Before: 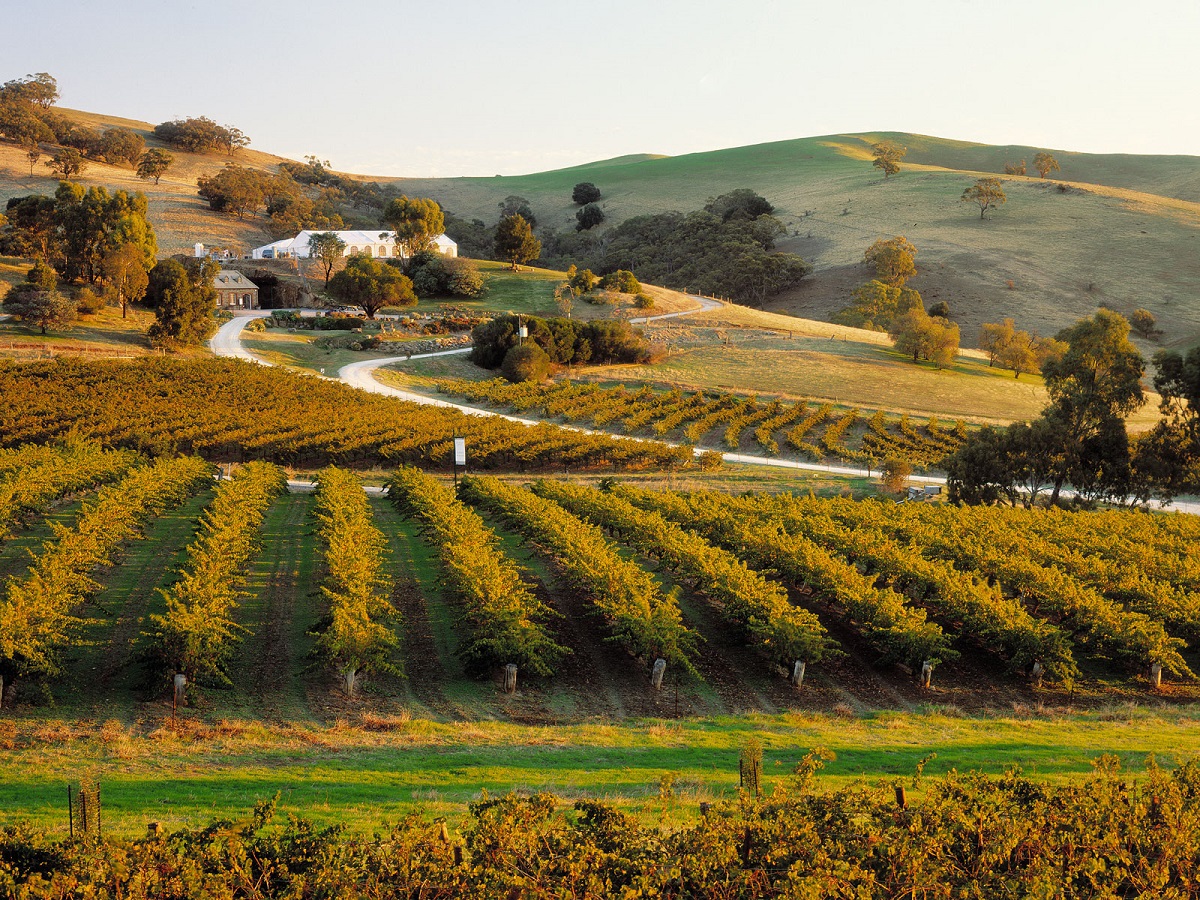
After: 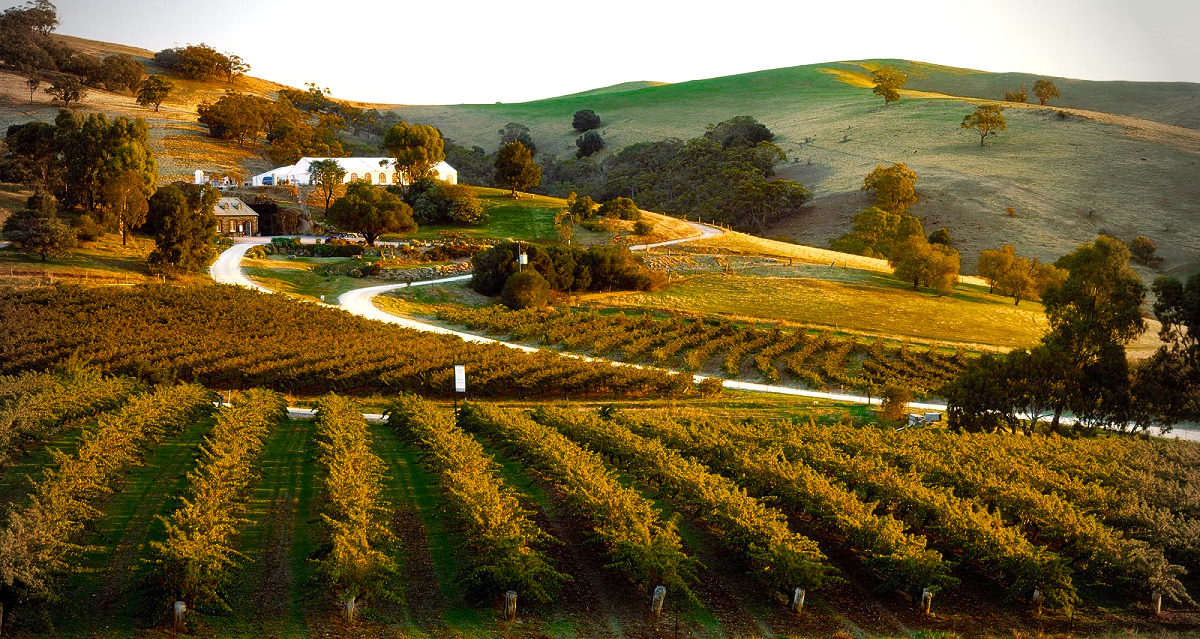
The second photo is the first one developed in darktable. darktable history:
vignetting: fall-off radius 32.64%, center (-0.03, 0.245)
crop and rotate: top 8.147%, bottom 20.822%
color balance rgb: shadows lift › hue 85.6°, global offset › hue 169.99°, perceptual saturation grading › global saturation 27.839%, perceptual saturation grading › highlights -25.183%, perceptual saturation grading › mid-tones 25.665%, perceptual saturation grading › shadows 50.106%, perceptual brilliance grading › global brilliance 21.422%, perceptual brilliance grading › shadows -34.147%, global vibrance 16.594%, saturation formula JzAzBz (2021)
